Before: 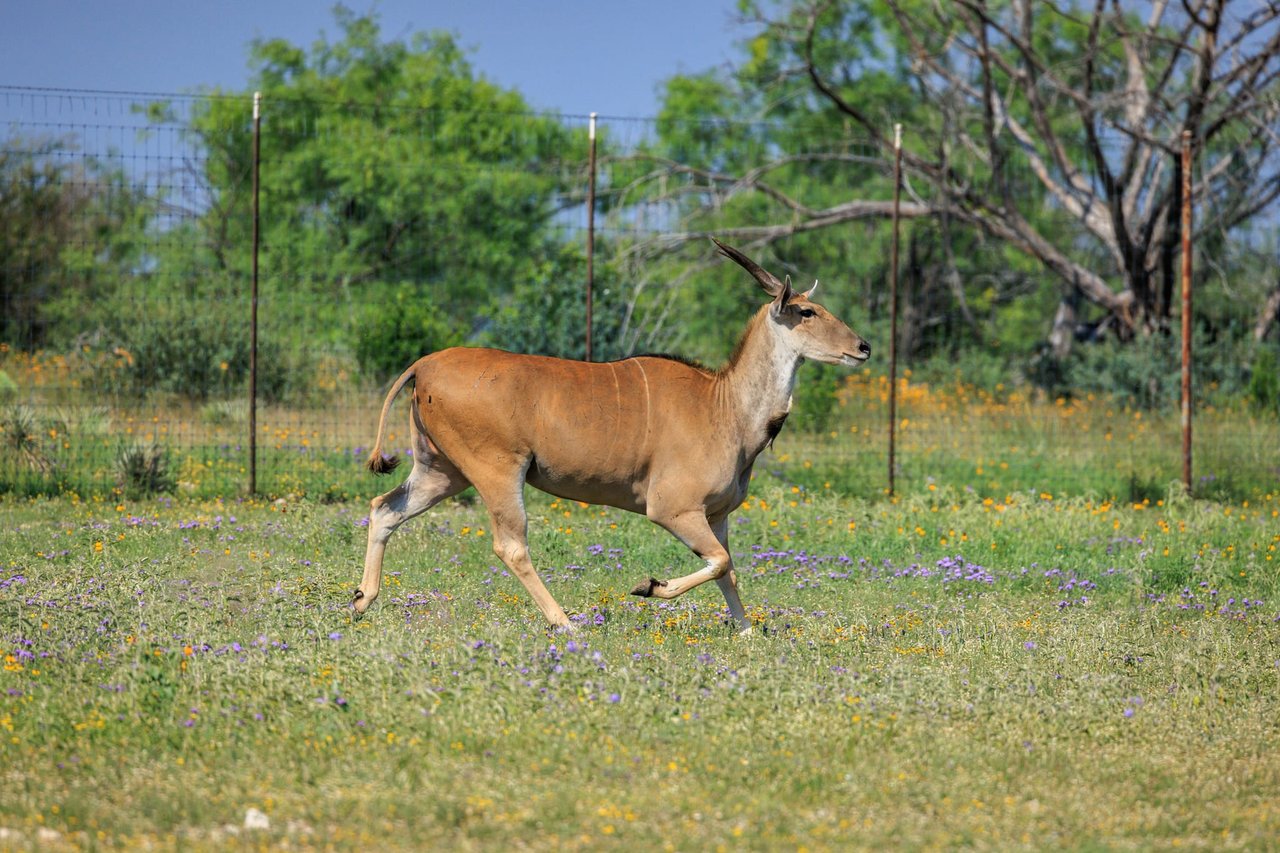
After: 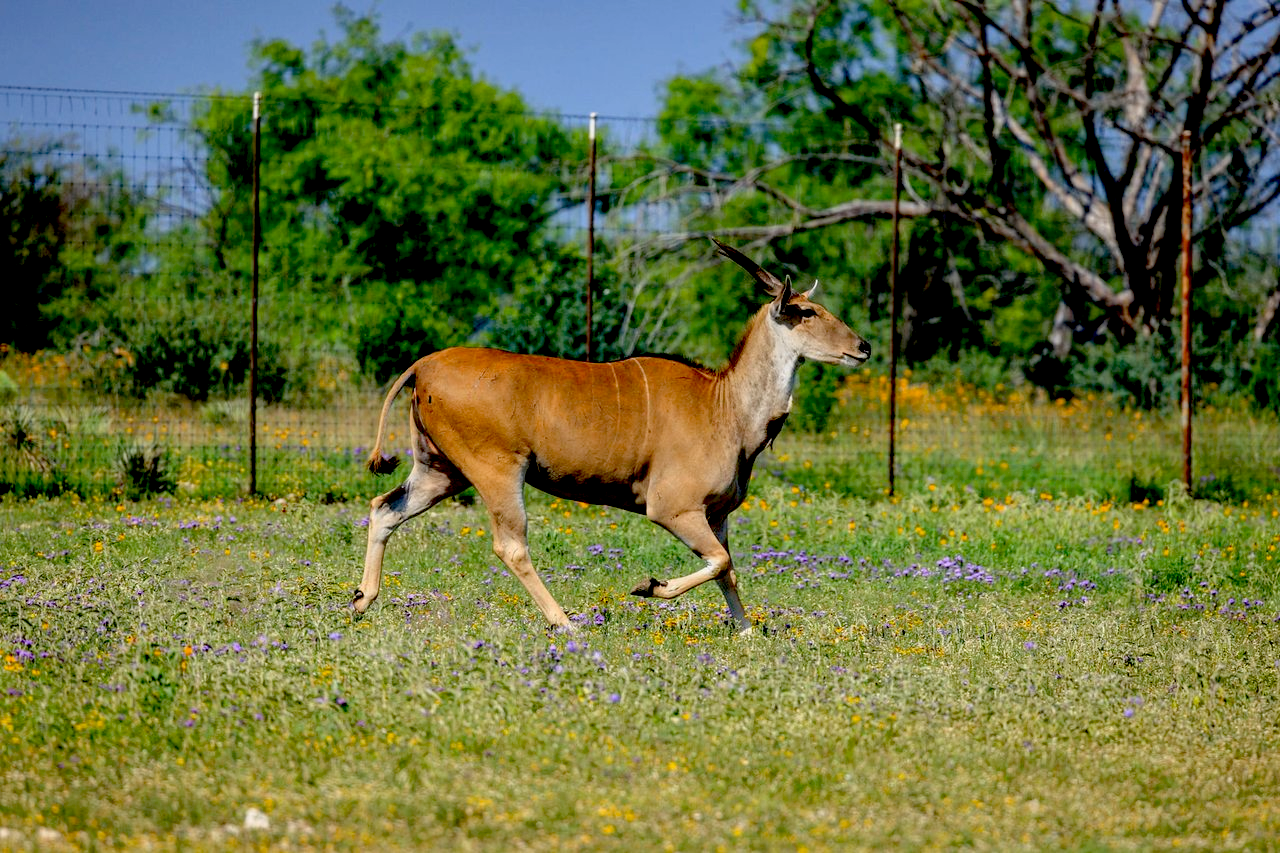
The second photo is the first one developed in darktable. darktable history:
exposure: black level correction 0.058, compensate exposure bias true, compensate highlight preservation false
